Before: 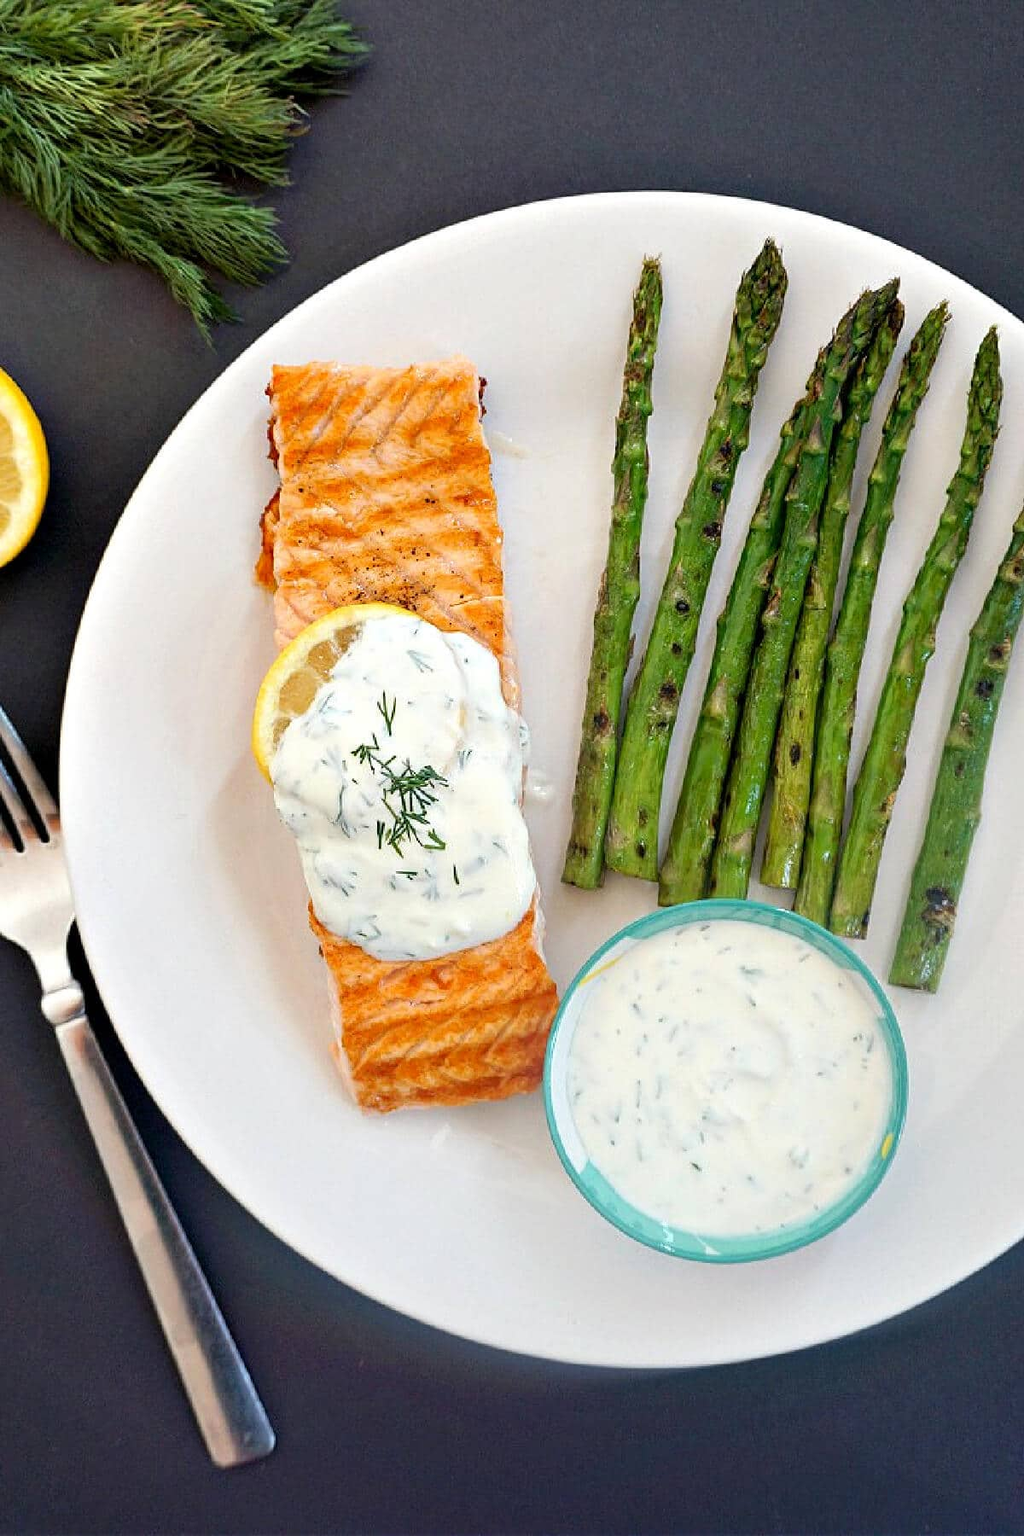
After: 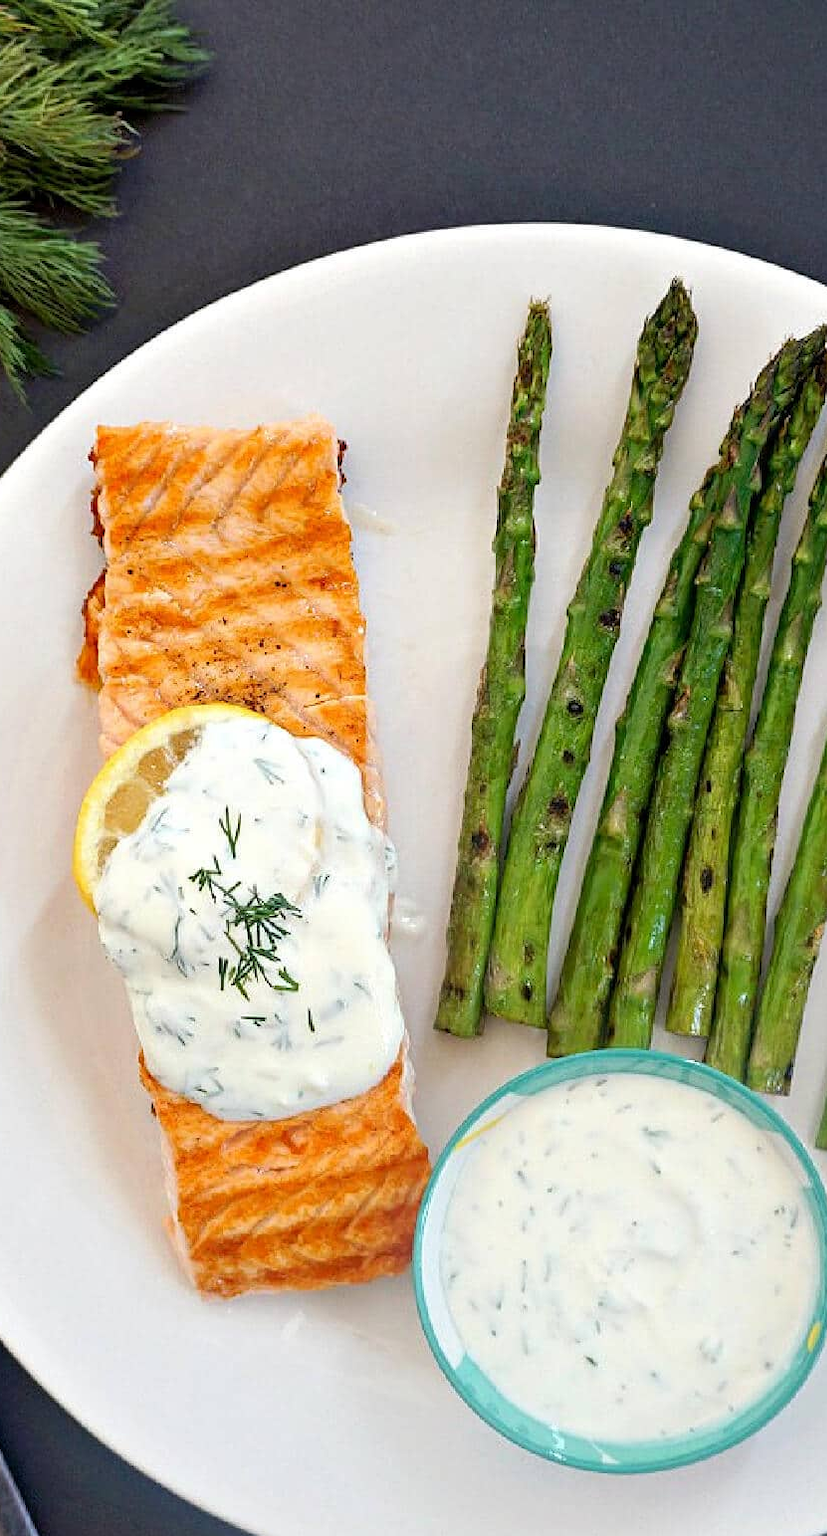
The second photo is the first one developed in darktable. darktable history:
crop: left 18.548%, right 12.119%, bottom 14.277%
